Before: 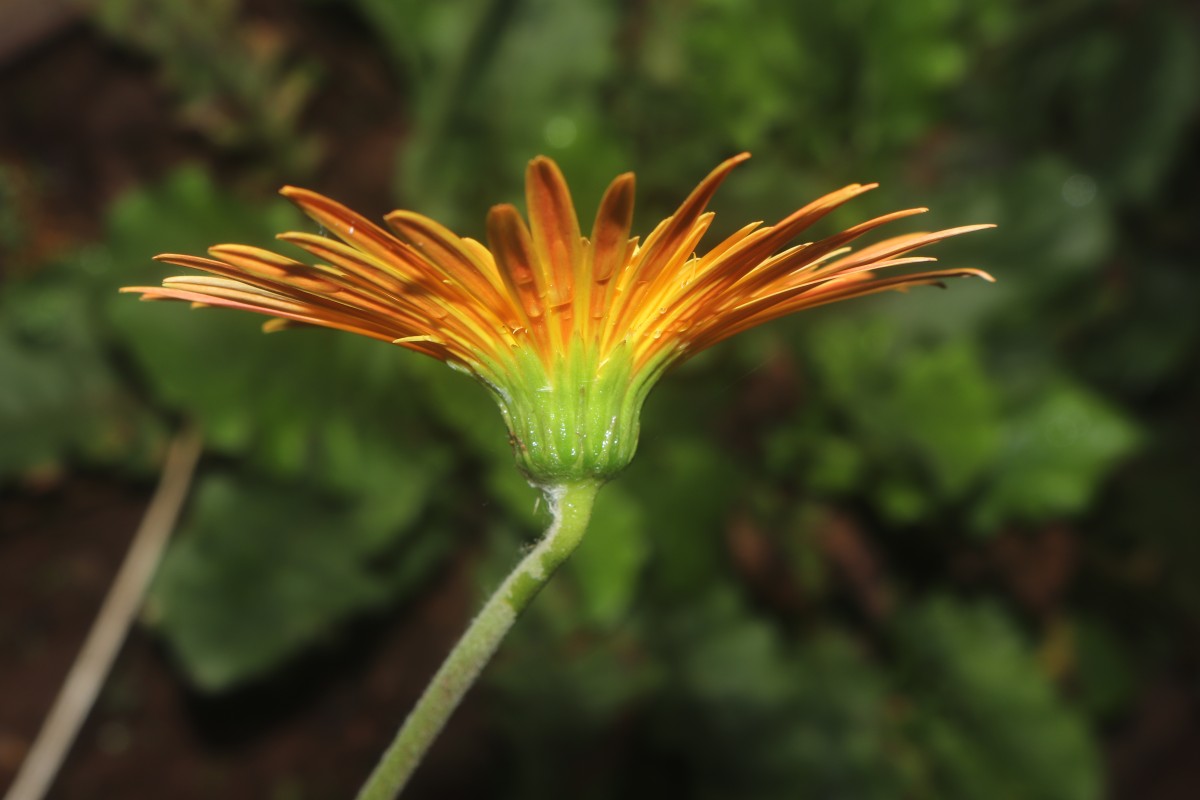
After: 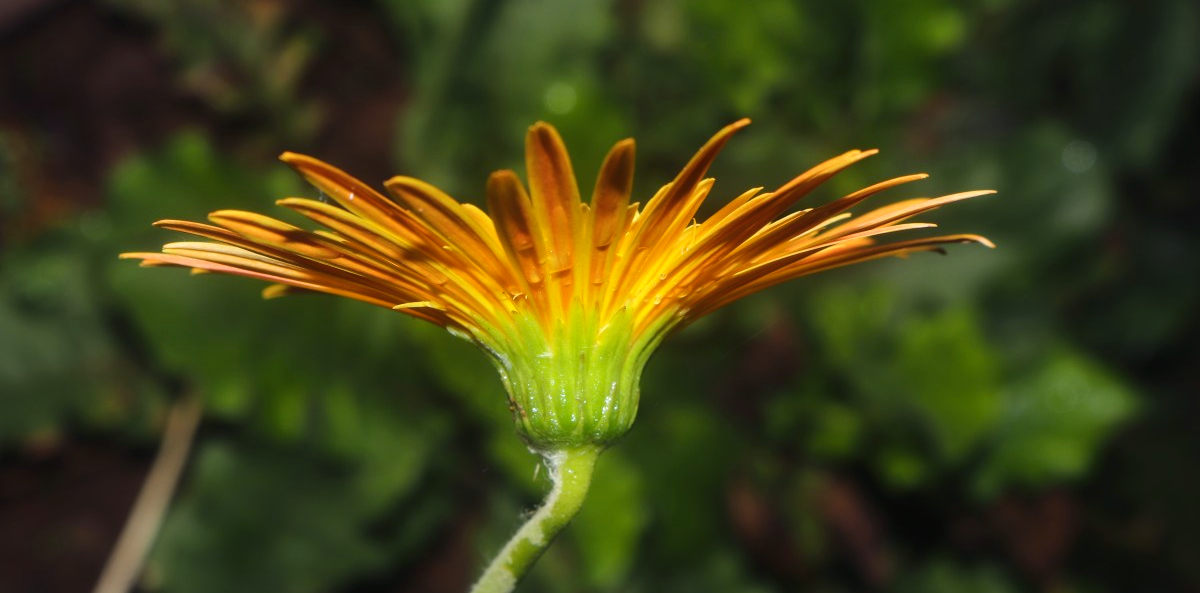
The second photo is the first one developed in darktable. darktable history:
contrast brightness saturation: contrast 0.113, saturation -0.153
color balance rgb: shadows lift › luminance -21.764%, shadows lift › chroma 6.638%, shadows lift › hue 272.62°, perceptual saturation grading › global saturation 31.105%, perceptual brilliance grading › global brilliance 2.546%, perceptual brilliance grading › highlights -2.275%, perceptual brilliance grading › shadows 2.795%
crop: top 4.295%, bottom 21.474%
